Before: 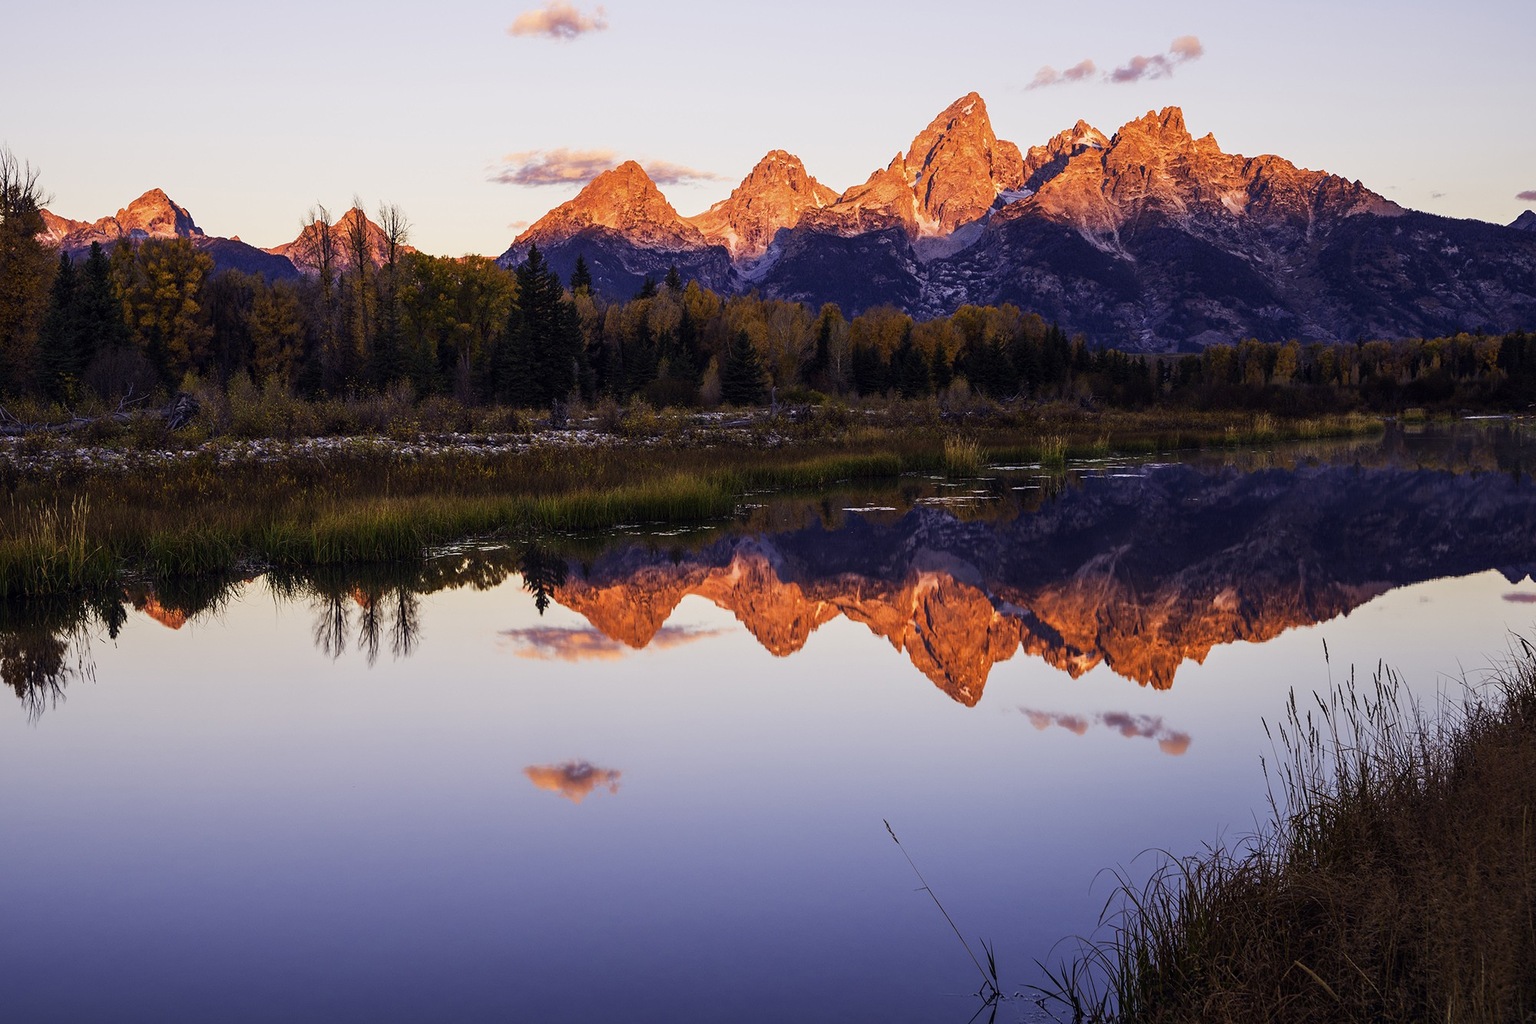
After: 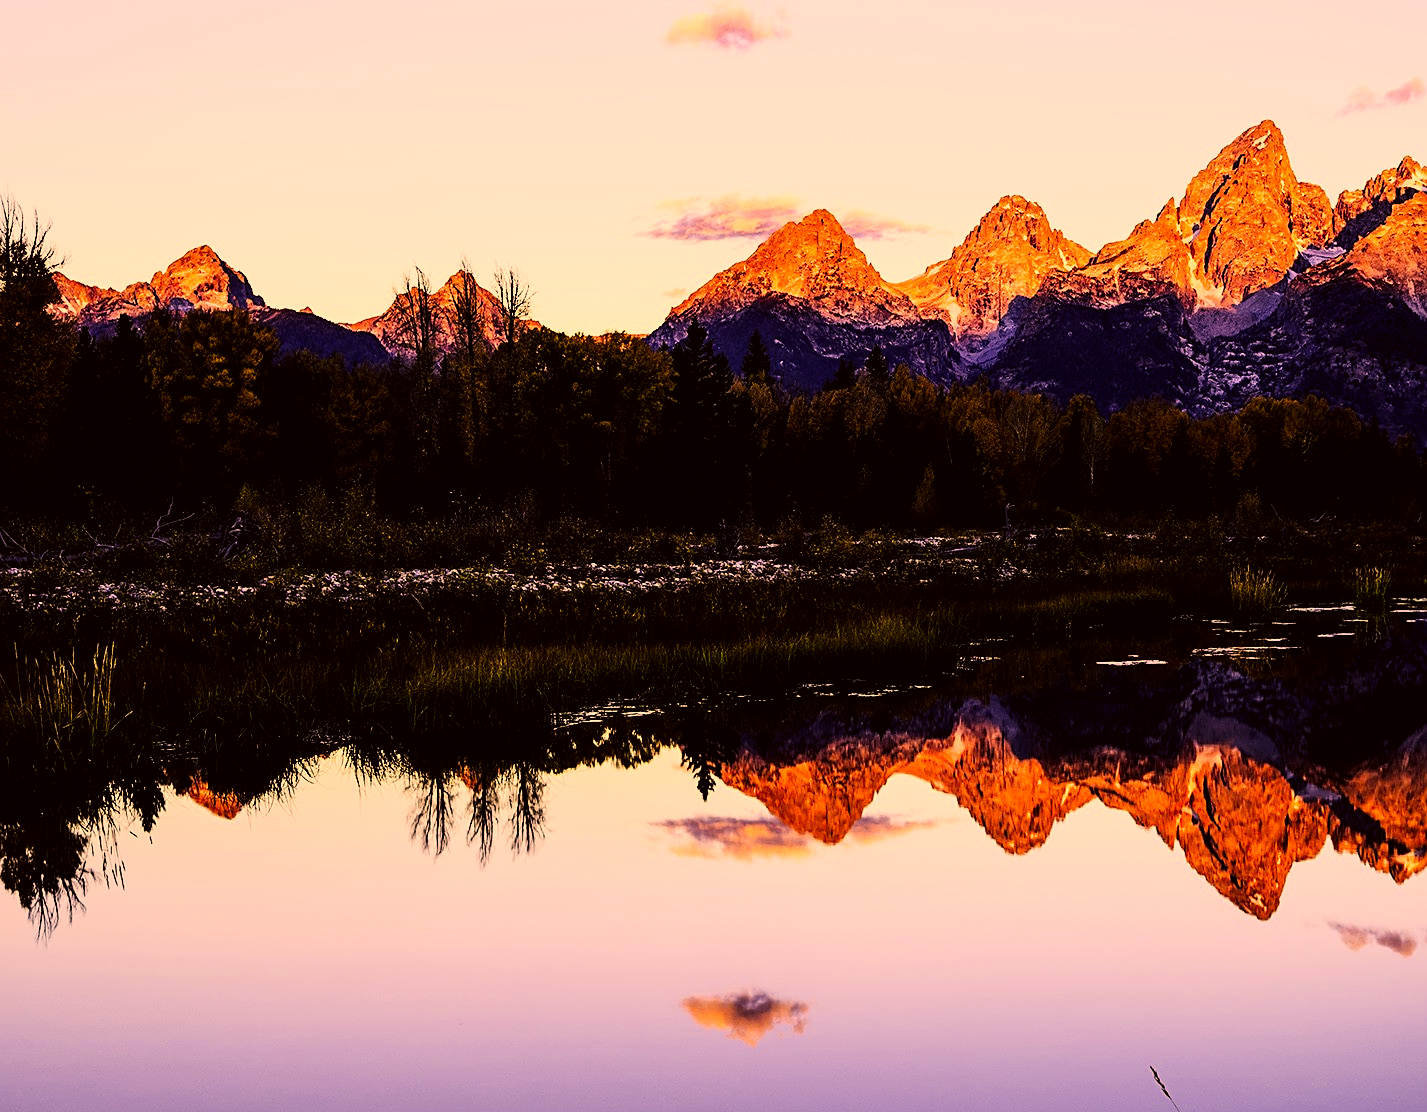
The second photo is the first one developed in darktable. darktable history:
sharpen: on, module defaults
crop: right 28.644%, bottom 16.54%
color calibration: x 0.37, y 0.382, temperature 4318.02 K
contrast brightness saturation: contrast 0.16, saturation 0.322
velvia: strength 6.28%
filmic rgb: black relative exposure -5.41 EV, white relative exposure 2.86 EV, threshold 5.95 EV, dynamic range scaling -37.37%, hardness 3.98, contrast 1.613, highlights saturation mix -1.36%, enable highlight reconstruction true
color correction: highlights a* 18.53, highlights b* 36.16, shadows a* 1.58, shadows b* 6.58, saturation 1.03
